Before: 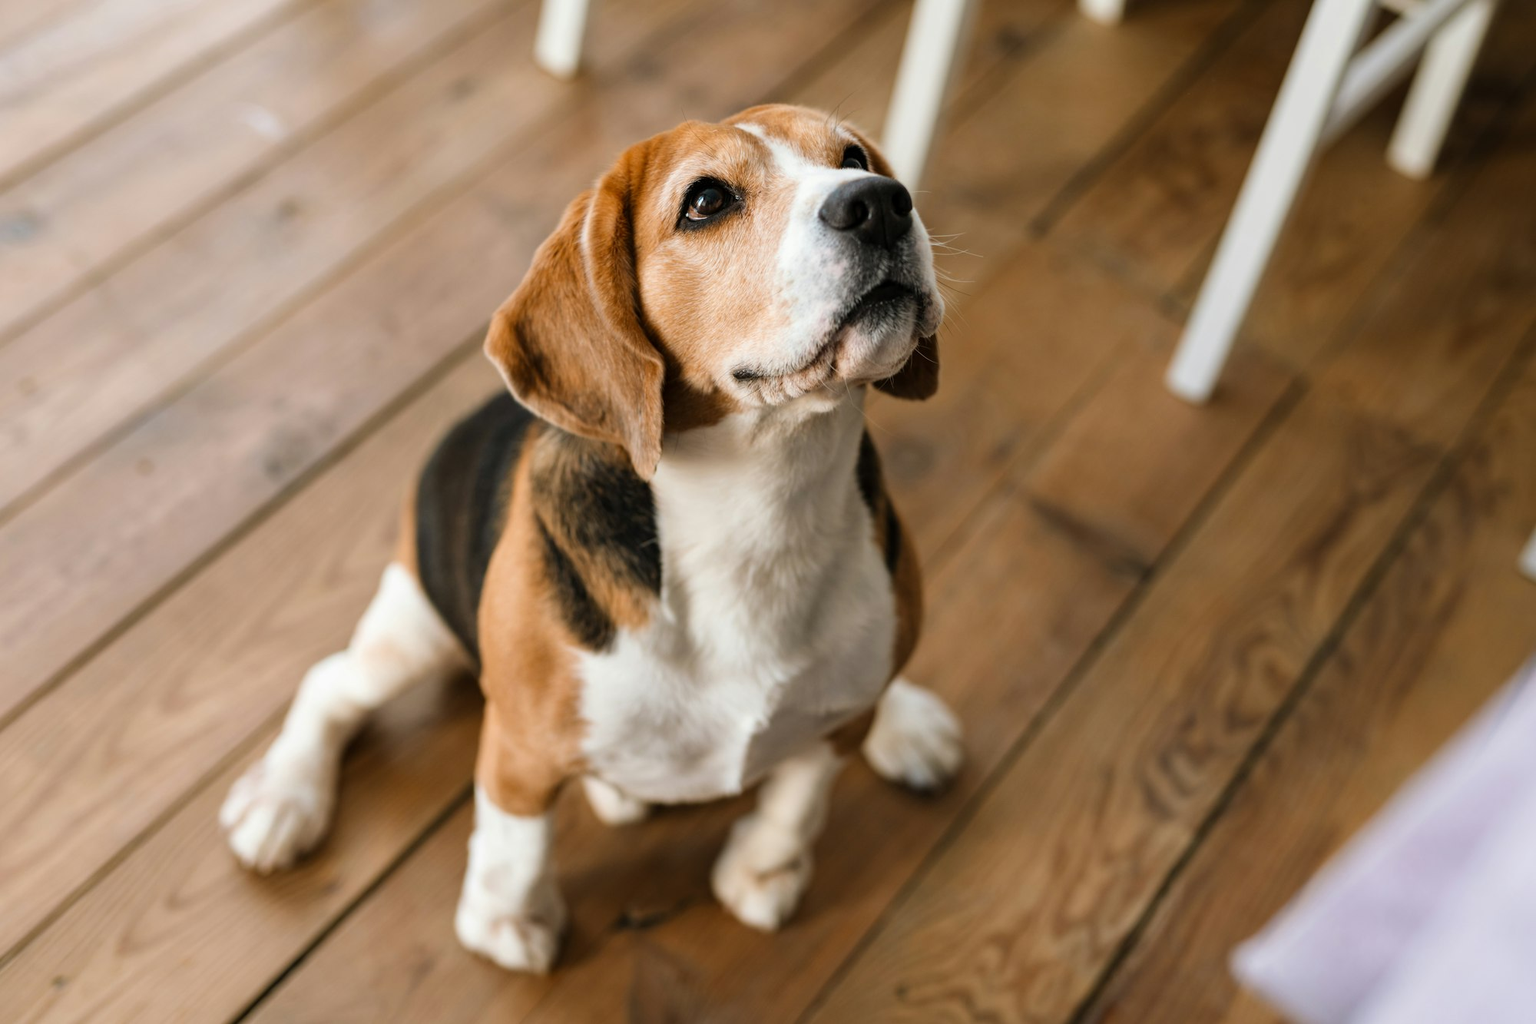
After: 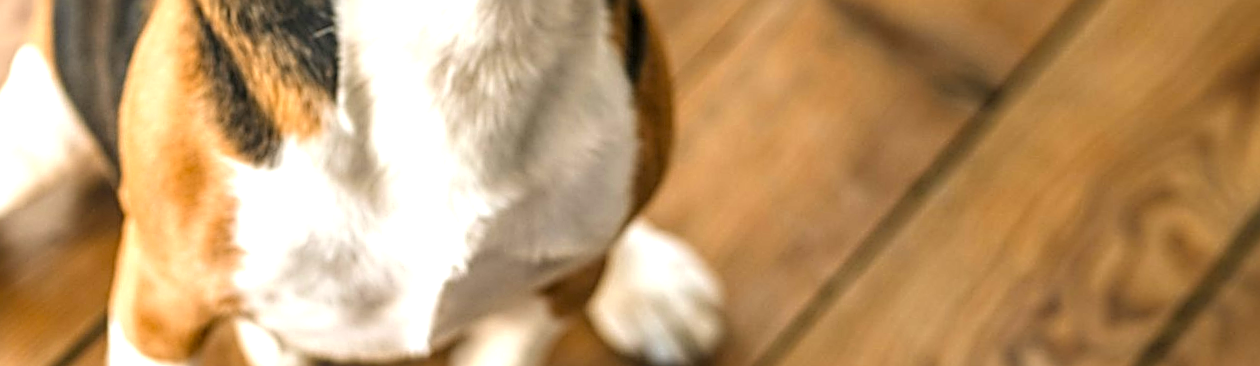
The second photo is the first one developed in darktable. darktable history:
rotate and perspective: rotation 1.69°, lens shift (vertical) -0.023, lens shift (horizontal) -0.291, crop left 0.025, crop right 0.988, crop top 0.092, crop bottom 0.842
exposure: exposure 1 EV, compensate highlight preservation false
crop: left 18.091%, top 51.13%, right 17.525%, bottom 16.85%
color balance: output saturation 110%
sharpen: radius 2.584, amount 0.688
local contrast: highlights 0%, shadows 0%, detail 133%
